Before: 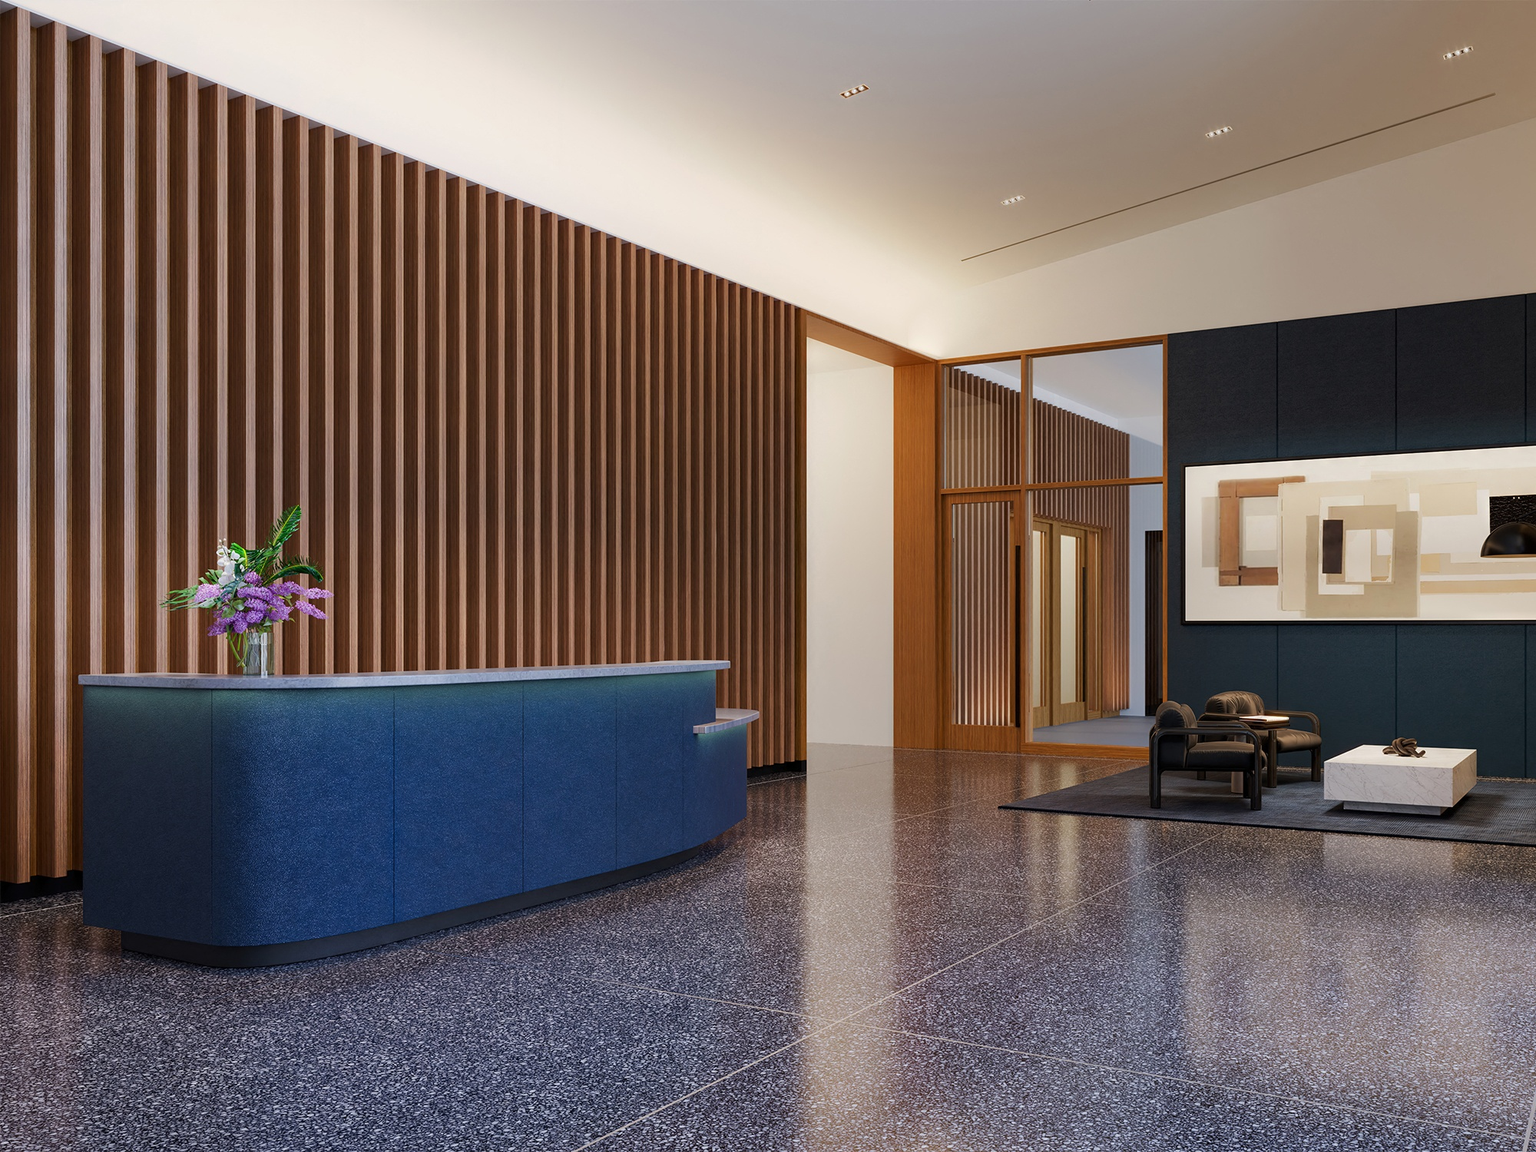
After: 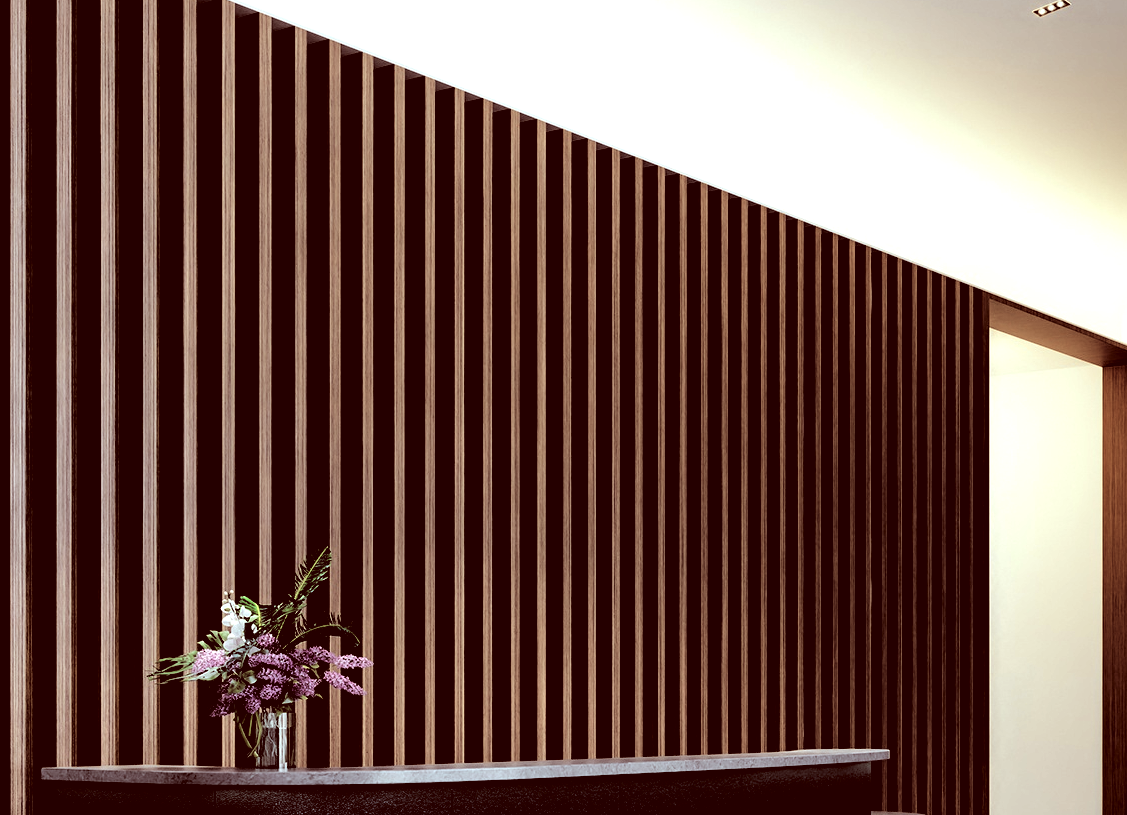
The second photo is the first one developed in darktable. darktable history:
crop and rotate: left 3.07%, top 7.491%, right 40.556%, bottom 38.119%
color correction: highlights a* -7.1, highlights b* -0.161, shadows a* 20.31, shadows b* 11.06
levels: levels [0.514, 0.759, 1]
tone equalizer: -7 EV 0.194 EV, -6 EV 0.13 EV, -5 EV 0.073 EV, -4 EV 0.039 EV, -2 EV -0.028 EV, -1 EV -0.054 EV, +0 EV -0.048 EV
exposure: black level correction 0, exposure 1.288 EV, compensate exposure bias true, compensate highlight preservation false
contrast brightness saturation: contrast -0.053, saturation -0.407
tone curve: curves: ch0 [(0, 0) (0.091, 0.066) (0.184, 0.16) (0.491, 0.519) (0.748, 0.765) (1, 0.919)]; ch1 [(0, 0) (0.179, 0.173) (0.322, 0.32) (0.424, 0.424) (0.502, 0.504) (0.56, 0.575) (0.631, 0.675) (0.777, 0.806) (1, 1)]; ch2 [(0, 0) (0.434, 0.447) (0.497, 0.498) (0.539, 0.566) (0.676, 0.691) (1, 1)], color space Lab, independent channels, preserve colors none
